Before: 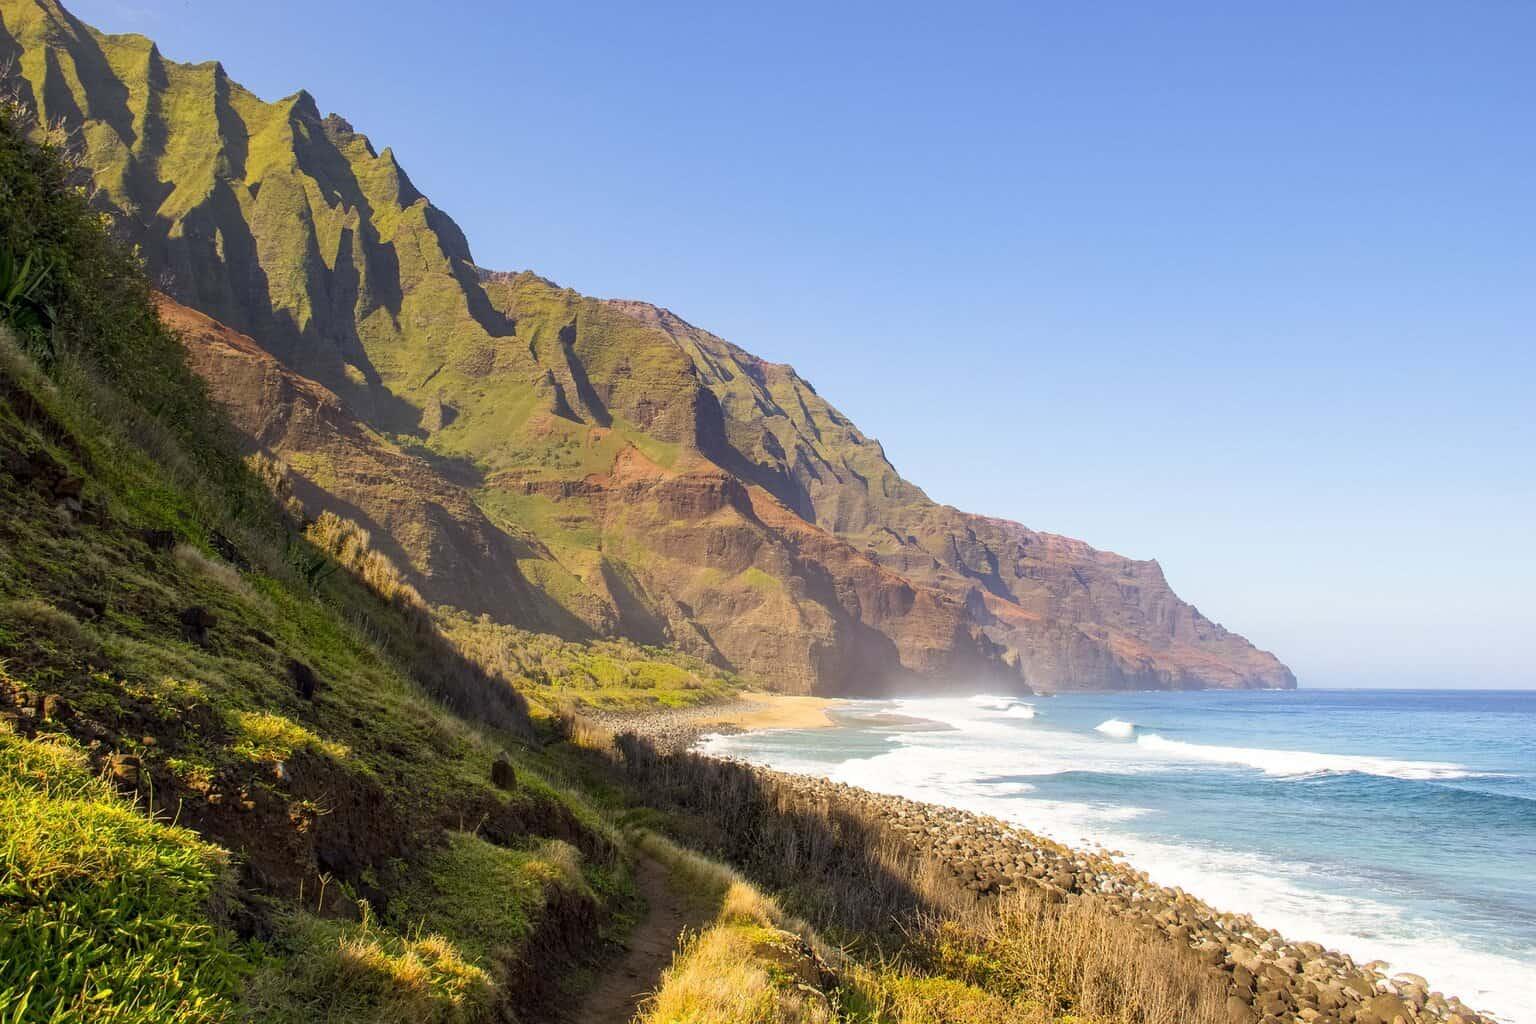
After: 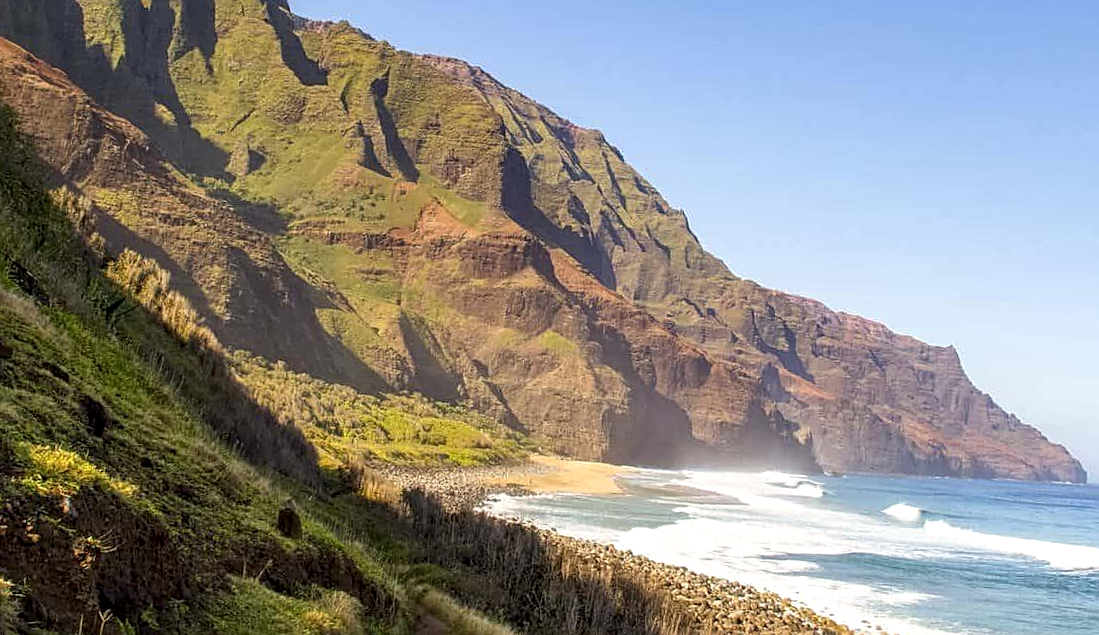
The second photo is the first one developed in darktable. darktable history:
sharpen: on, module defaults
local contrast: detail 130%
crop and rotate: angle -3.37°, left 9.79%, top 20.73%, right 12.42%, bottom 11.82%
